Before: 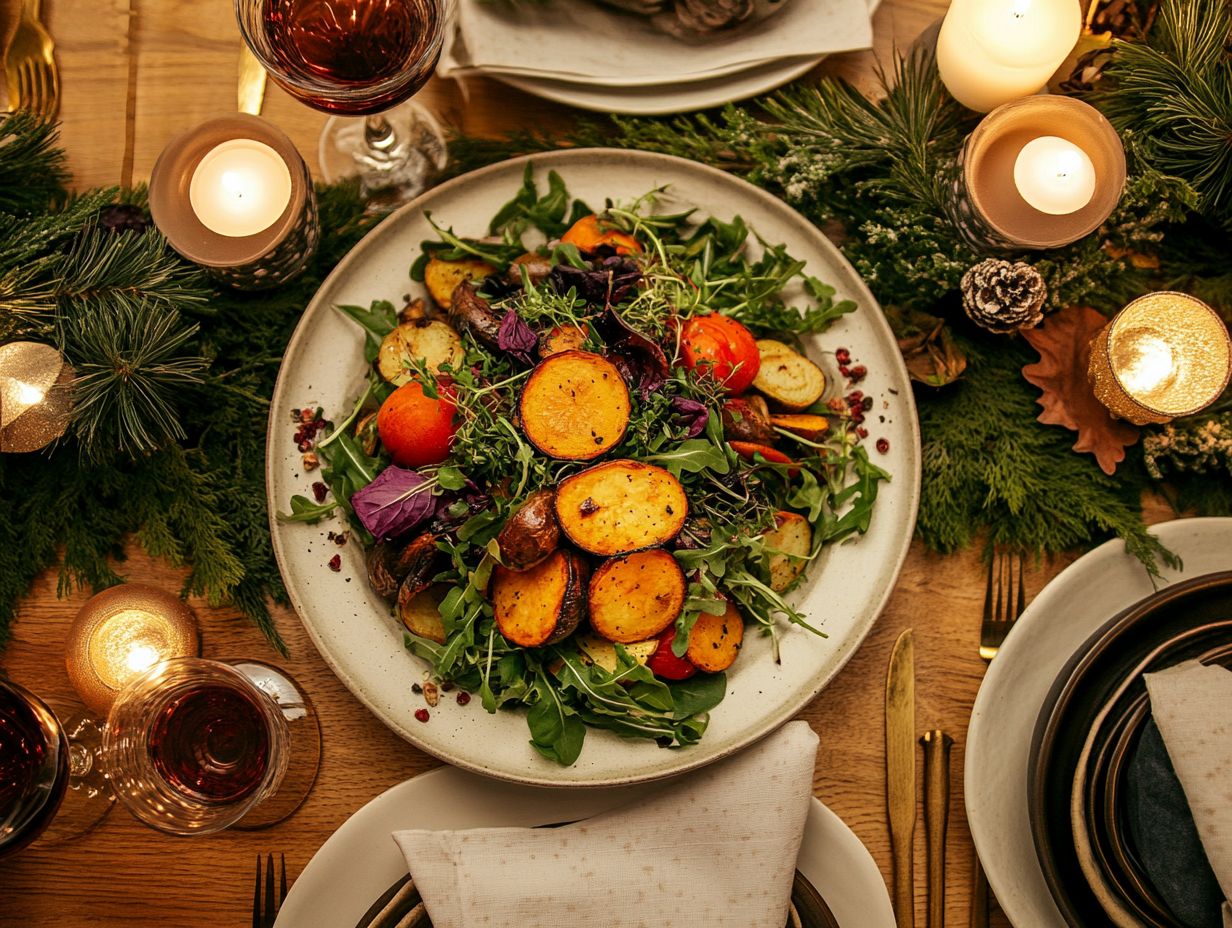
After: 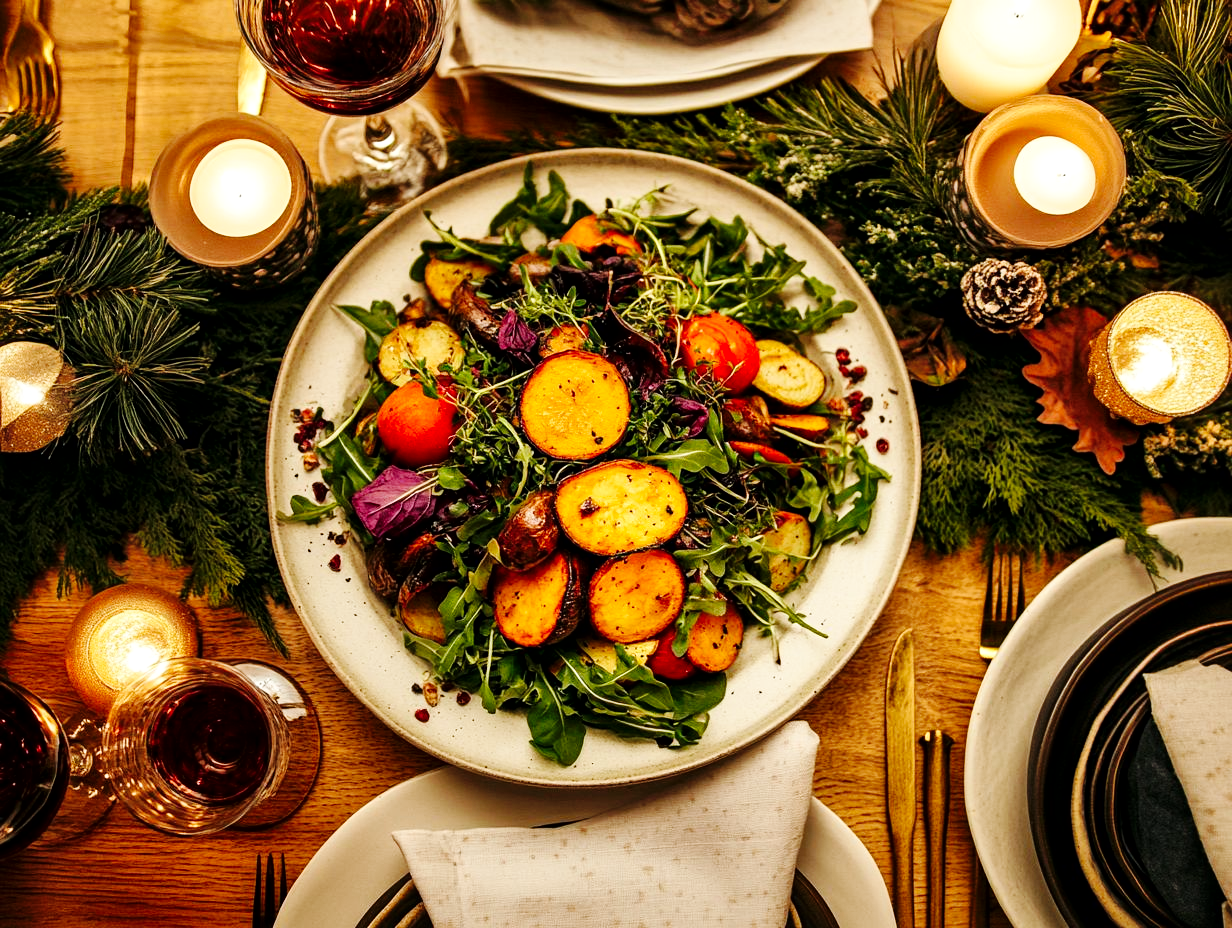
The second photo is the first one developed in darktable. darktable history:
local contrast: mode bilateral grid, contrast 20, coarseness 50, detail 150%, midtone range 0.2
base curve: curves: ch0 [(0, 0) (0.036, 0.025) (0.121, 0.166) (0.206, 0.329) (0.605, 0.79) (1, 1)], preserve colors none
